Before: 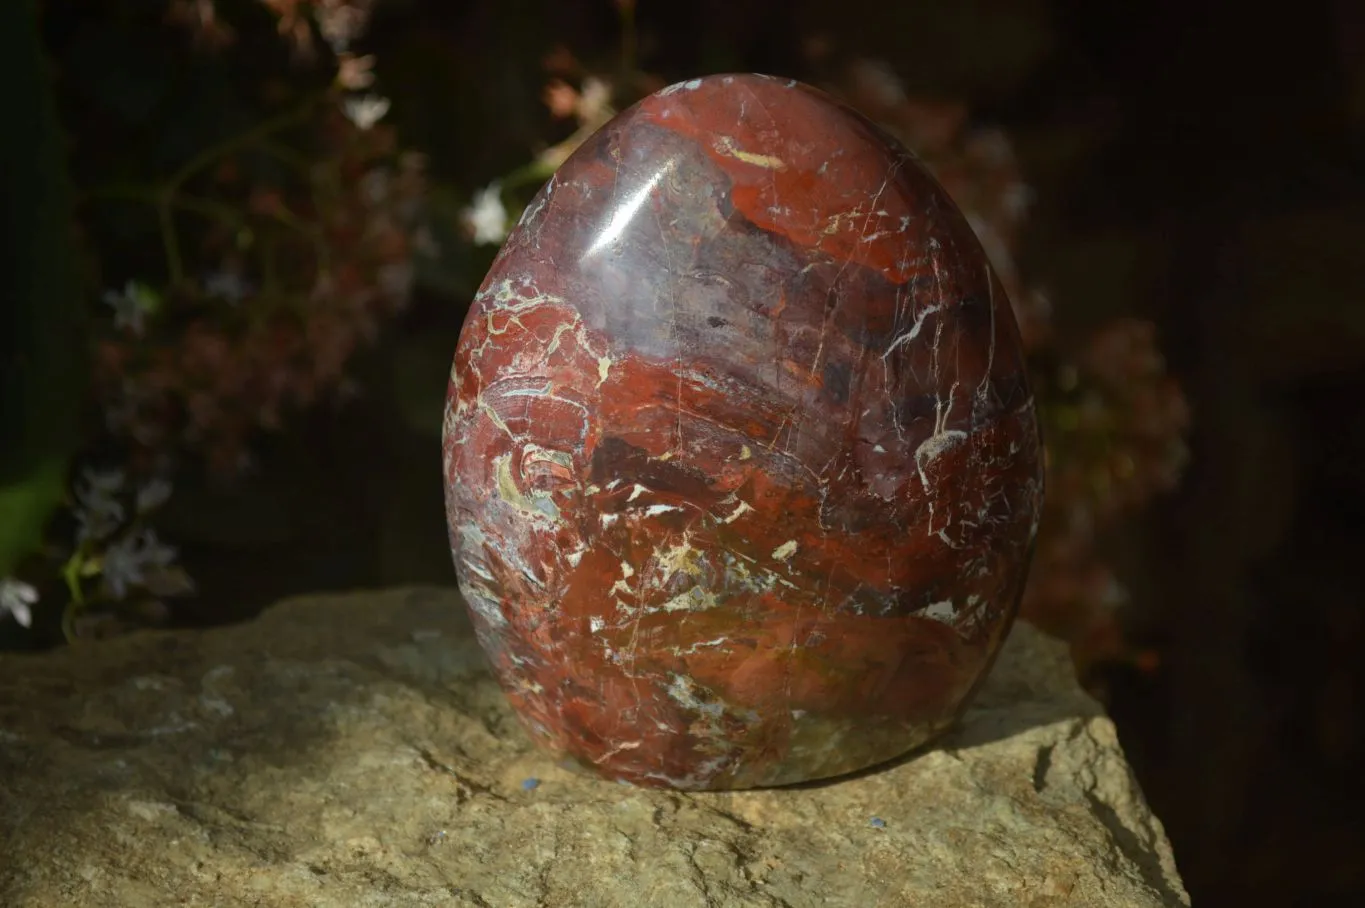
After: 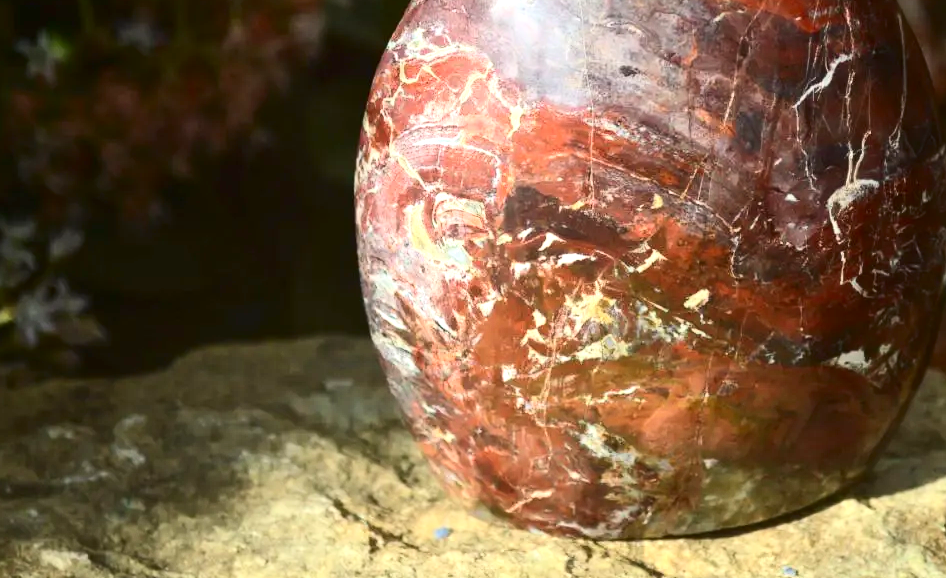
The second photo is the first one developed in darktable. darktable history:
crop: left 6.488%, top 27.668%, right 24.183%, bottom 8.656%
exposure: black level correction 0, exposure 1.3 EV, compensate highlight preservation false
contrast brightness saturation: contrast 0.28
